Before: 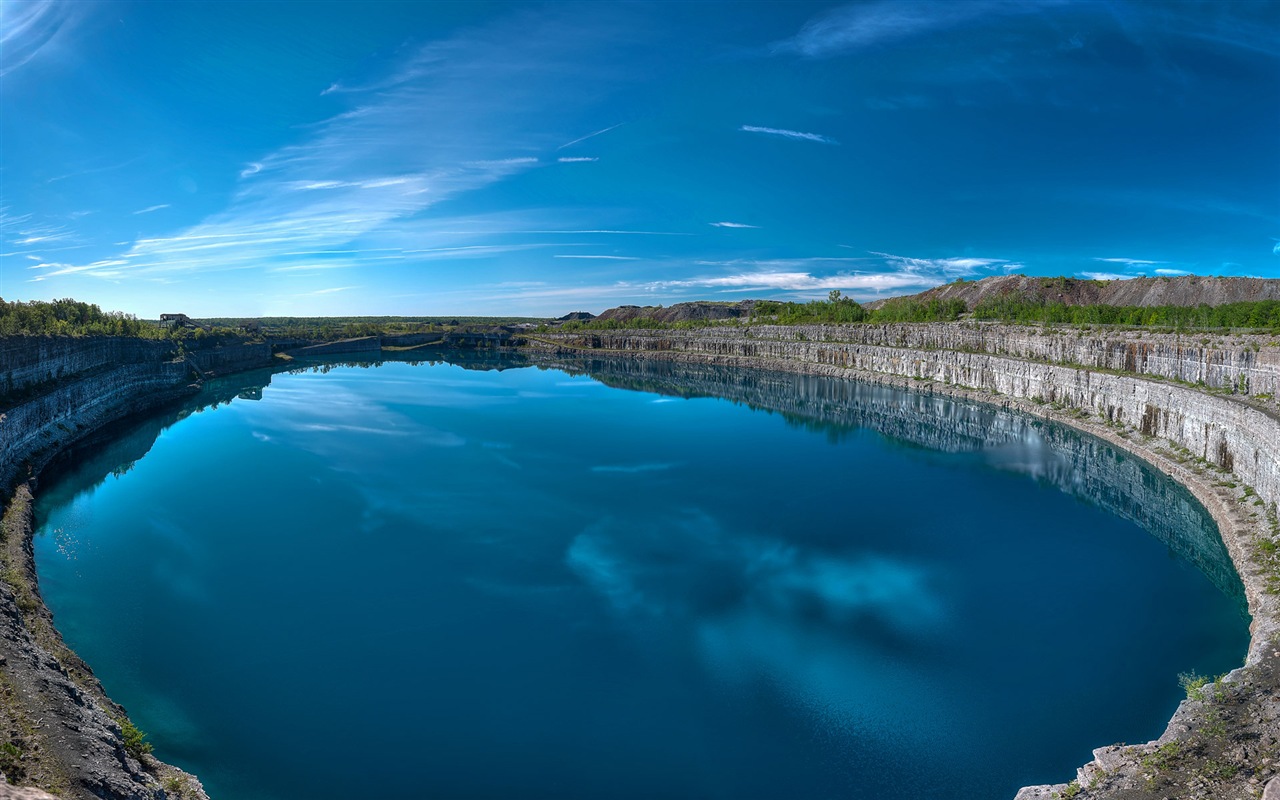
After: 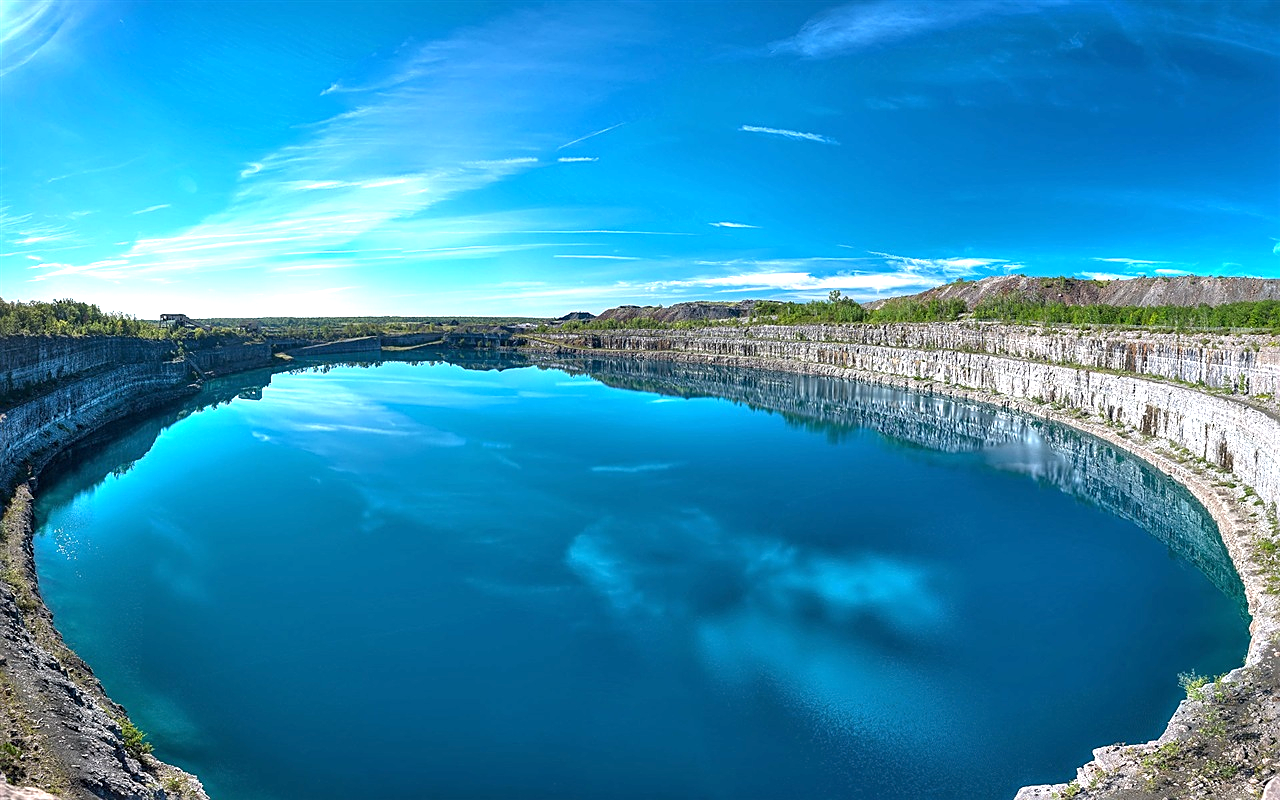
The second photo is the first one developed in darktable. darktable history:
exposure: exposure 1.001 EV, compensate highlight preservation false
sharpen: amount 0.496
